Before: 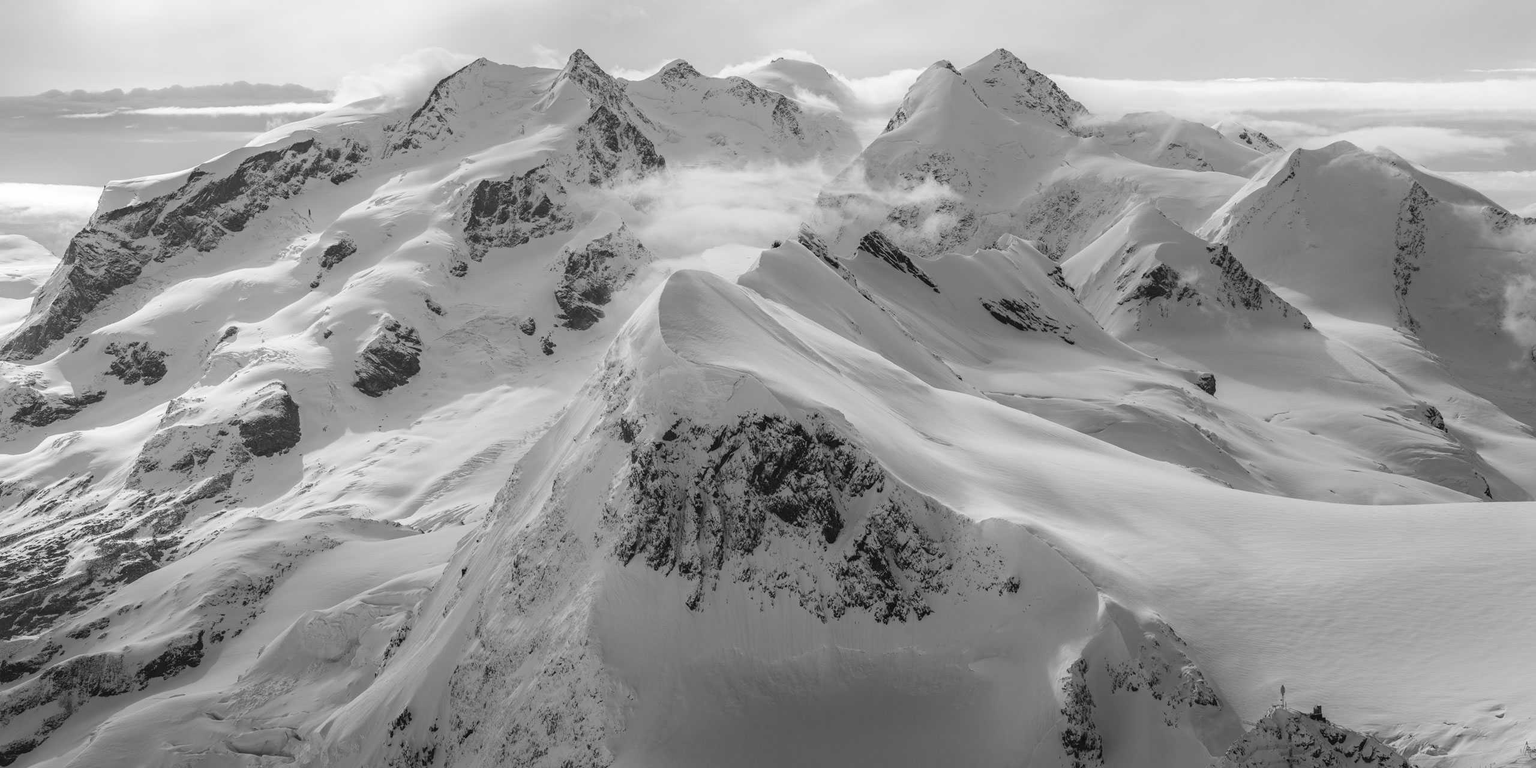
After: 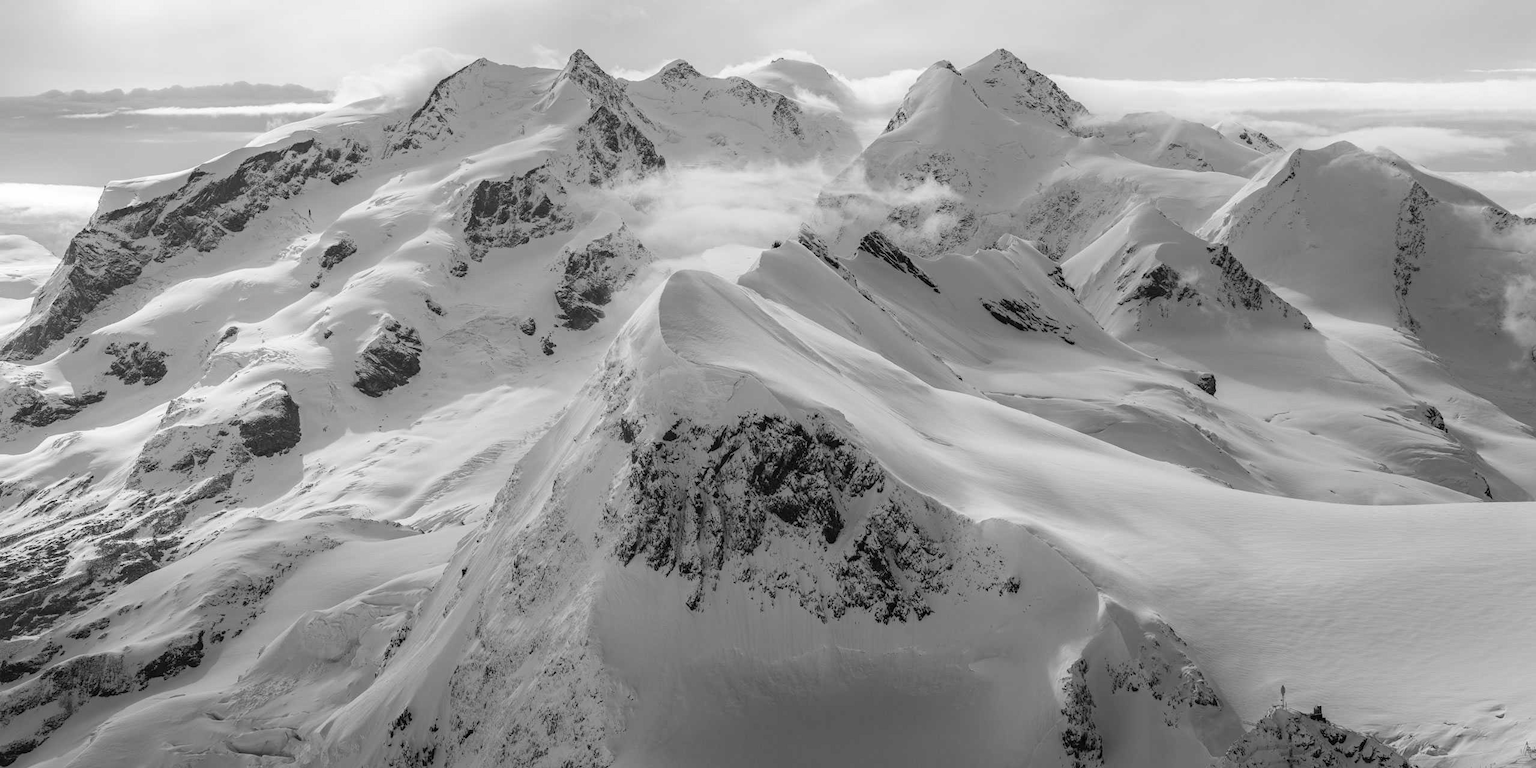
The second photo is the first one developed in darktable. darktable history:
color balance rgb: perceptual saturation grading › global saturation 25%, global vibrance 20%
velvia: on, module defaults
